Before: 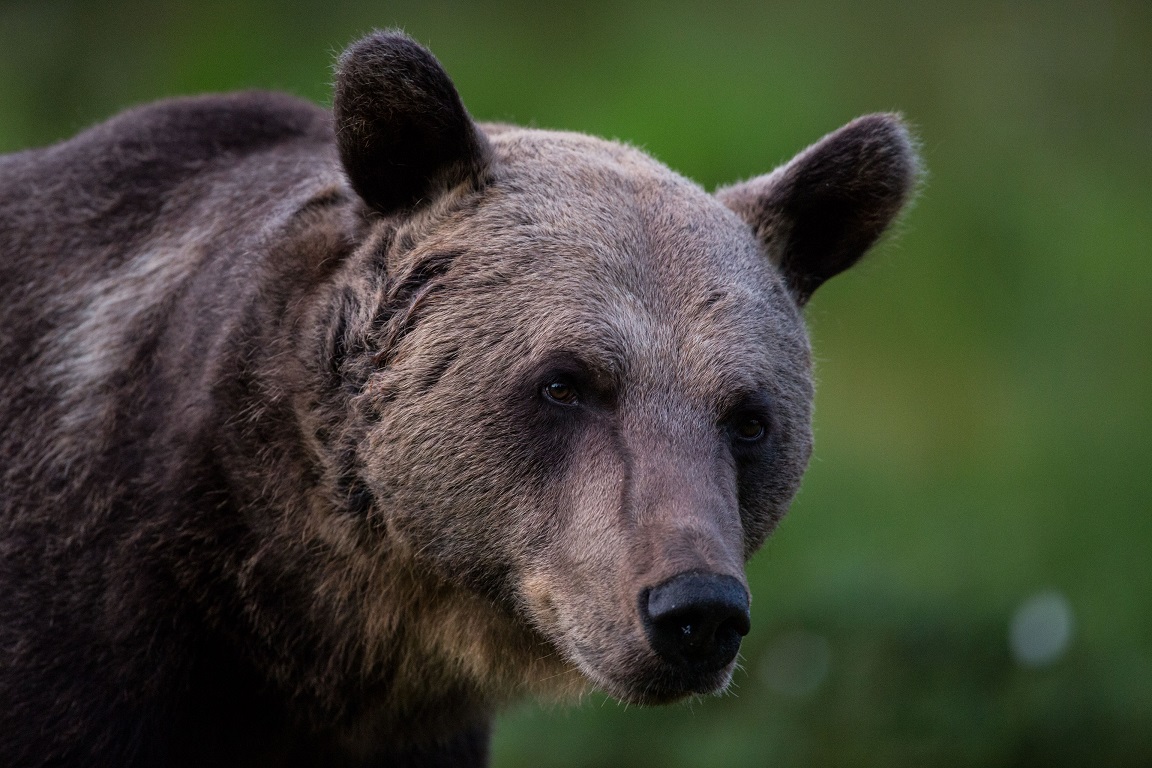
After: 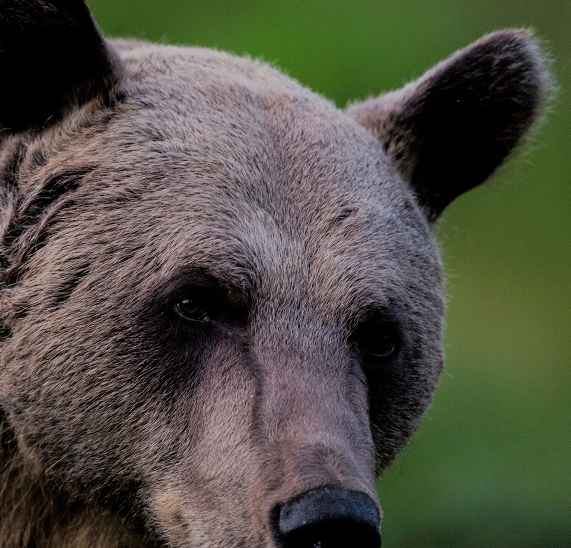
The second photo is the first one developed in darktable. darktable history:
filmic rgb: black relative exposure -7.15 EV, white relative exposure 5.36 EV, hardness 3.02
vibrance: on, module defaults
crop: left 32.075%, top 10.976%, right 18.355%, bottom 17.596%
